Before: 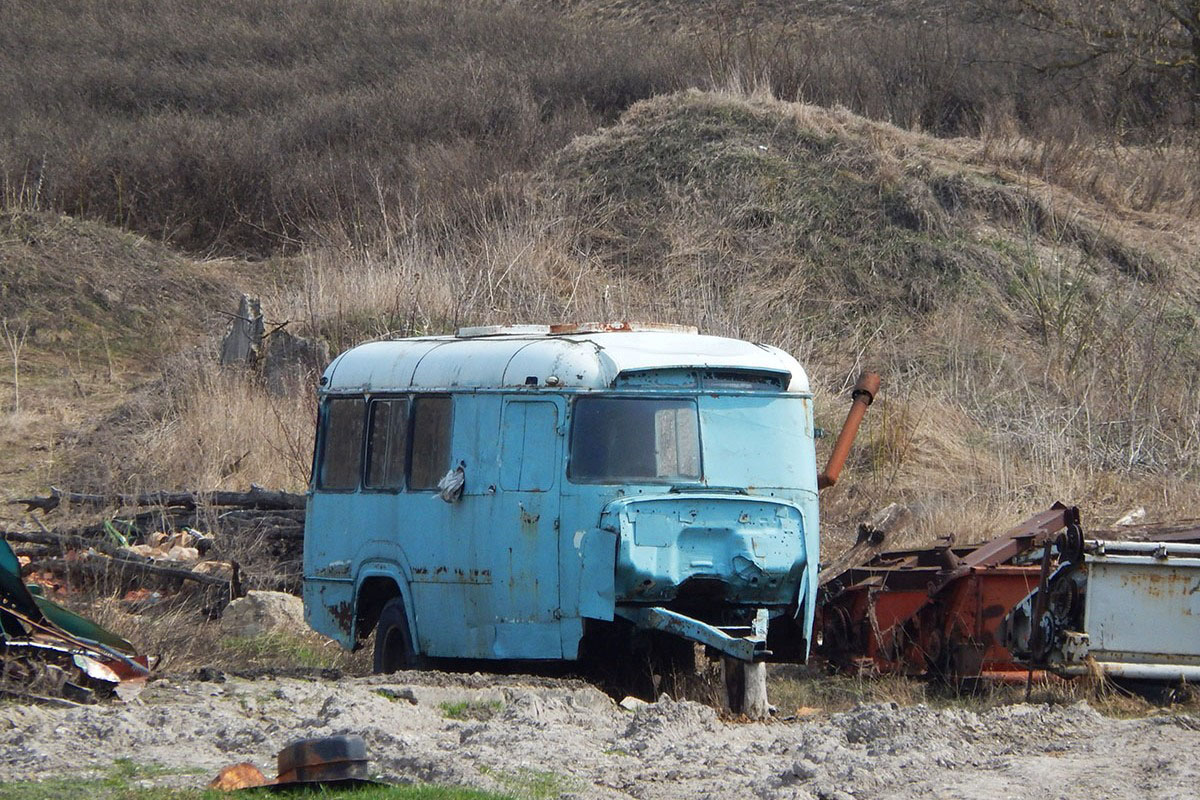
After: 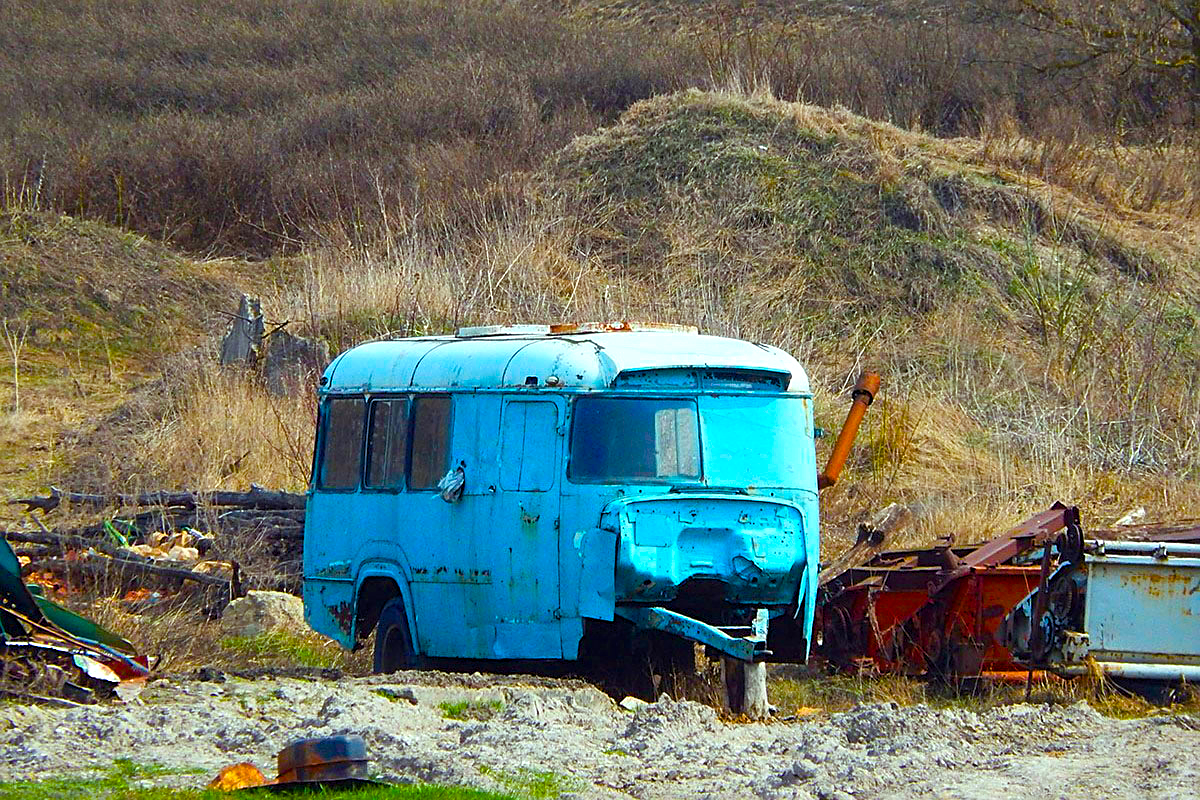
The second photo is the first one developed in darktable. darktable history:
sharpen: on, module defaults
color balance rgb: highlights gain › luminance 20.072%, highlights gain › chroma 2.699%, highlights gain › hue 170.65°, linear chroma grading › shadows 17.73%, linear chroma grading › highlights 60.894%, linear chroma grading › global chroma 49.882%, perceptual saturation grading › global saturation 20%, perceptual saturation grading › highlights -25.914%, perceptual saturation grading › shadows 49.479%, global vibrance 9.811%
